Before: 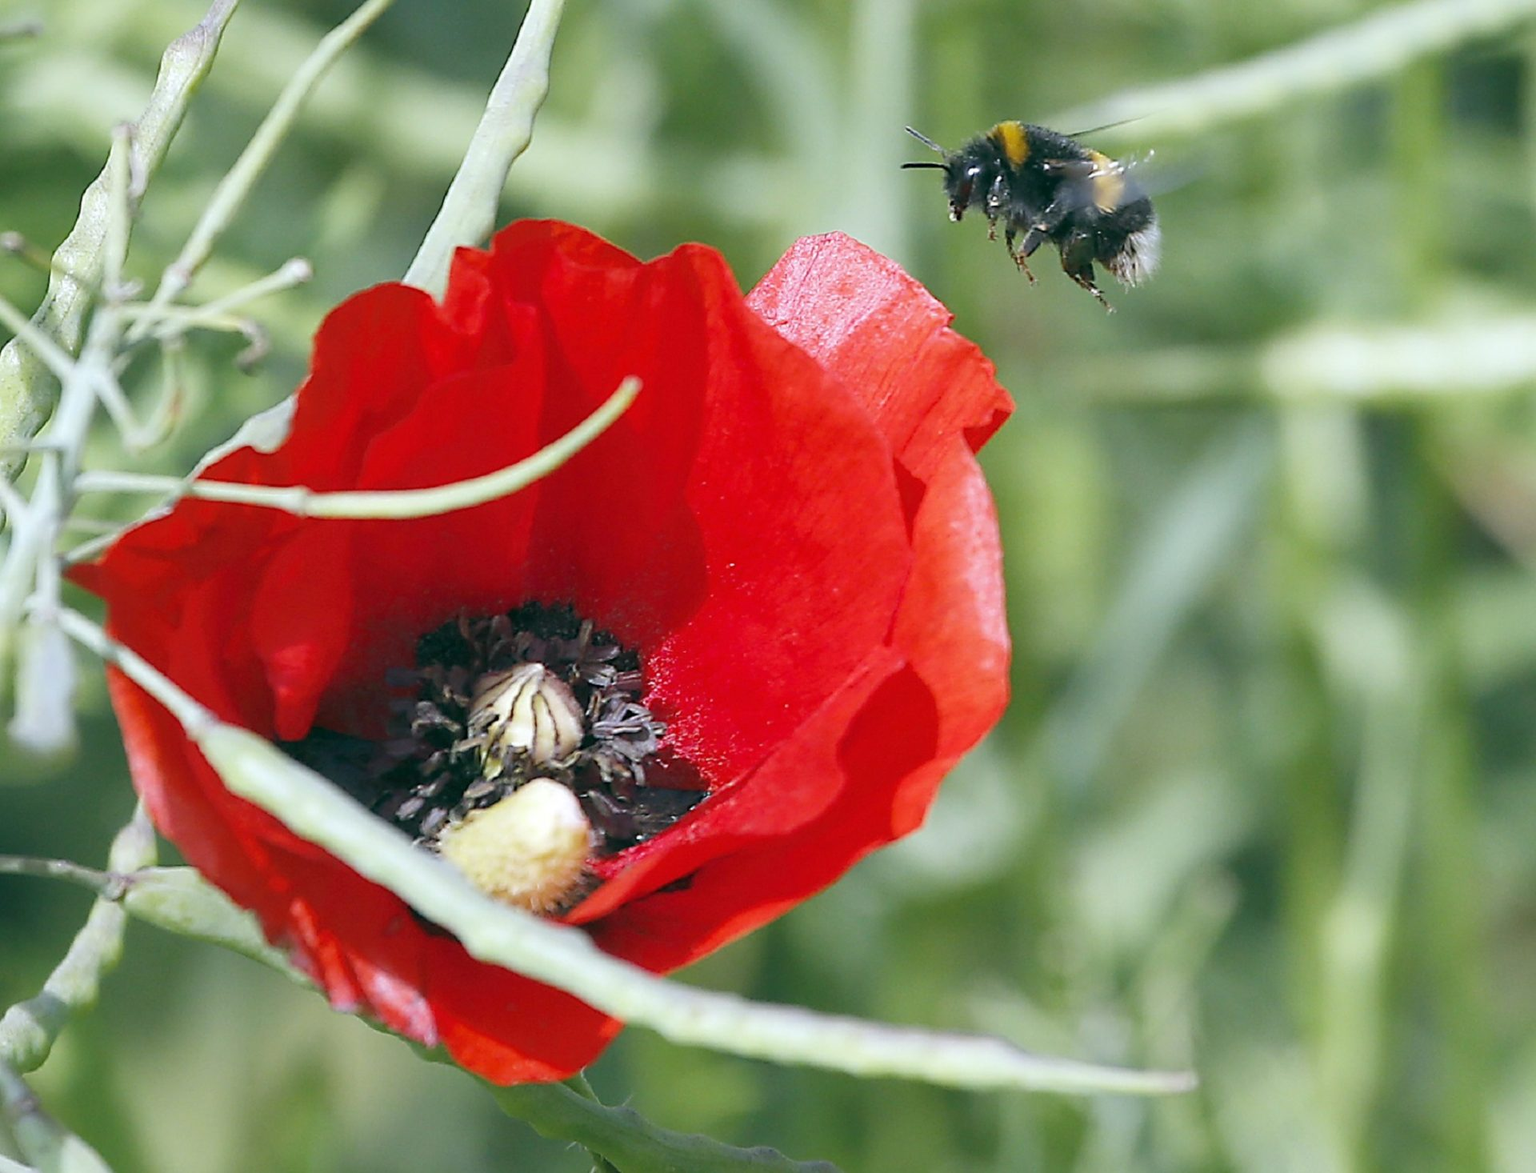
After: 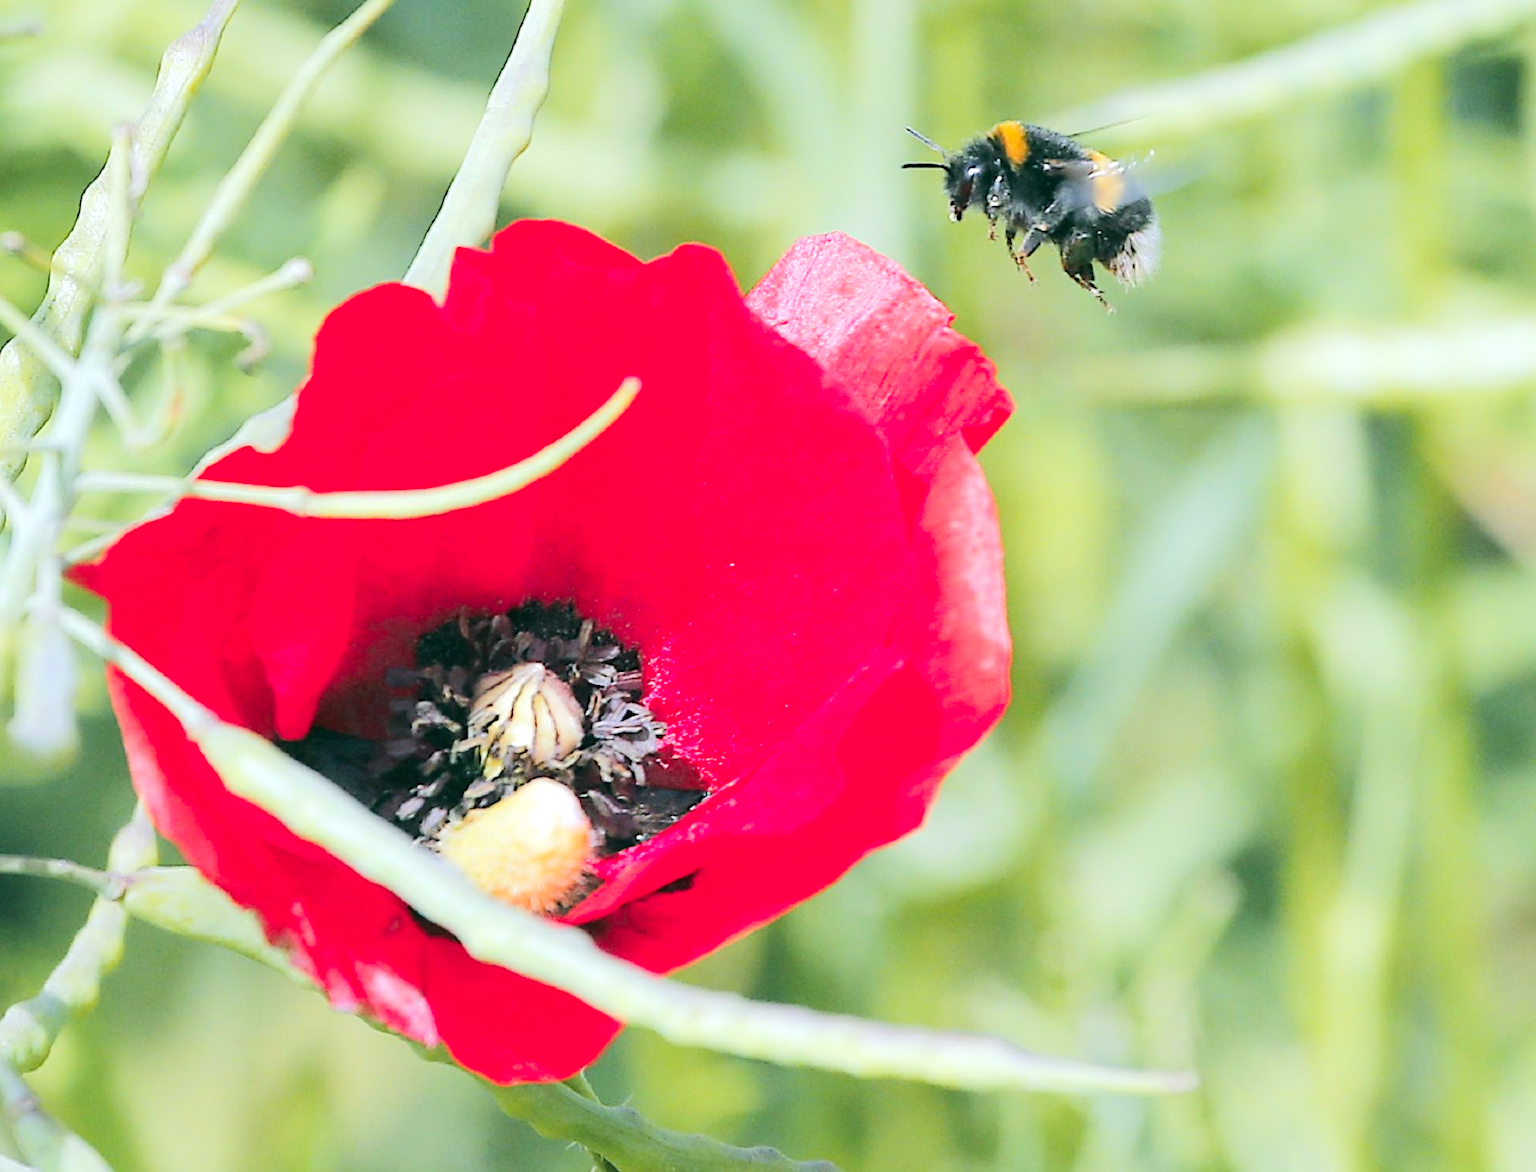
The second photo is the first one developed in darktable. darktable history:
color zones: curves: ch1 [(0.239, 0.552) (0.75, 0.5)]; ch2 [(0.25, 0.462) (0.749, 0.457)]
tone equalizer: -7 EV 0.153 EV, -6 EV 0.571 EV, -5 EV 1.18 EV, -4 EV 1.35 EV, -3 EV 1.17 EV, -2 EV 0.6 EV, -1 EV 0.161 EV, edges refinement/feathering 500, mask exposure compensation -1.57 EV, preserve details no
